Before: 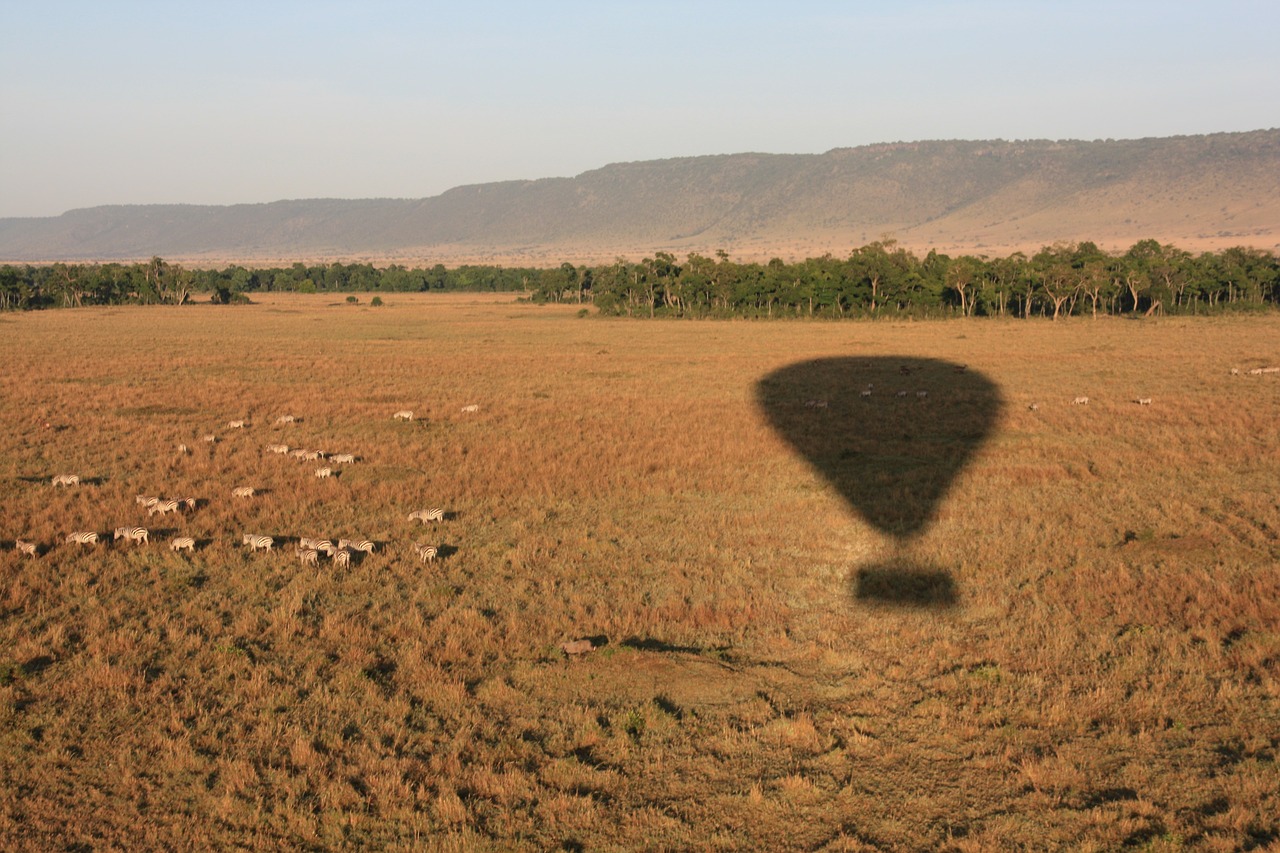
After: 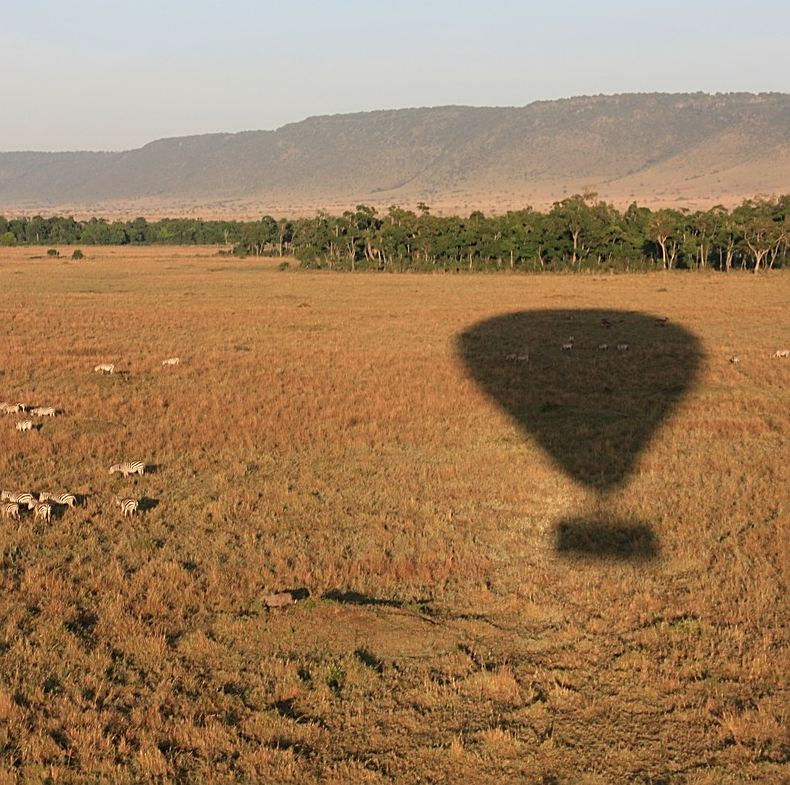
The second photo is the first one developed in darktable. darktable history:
local contrast: mode bilateral grid, contrast 100, coarseness 99, detail 95%, midtone range 0.2
crop and rotate: left 23.382%, top 5.634%, right 14.889%, bottom 2.297%
sharpen: on, module defaults
